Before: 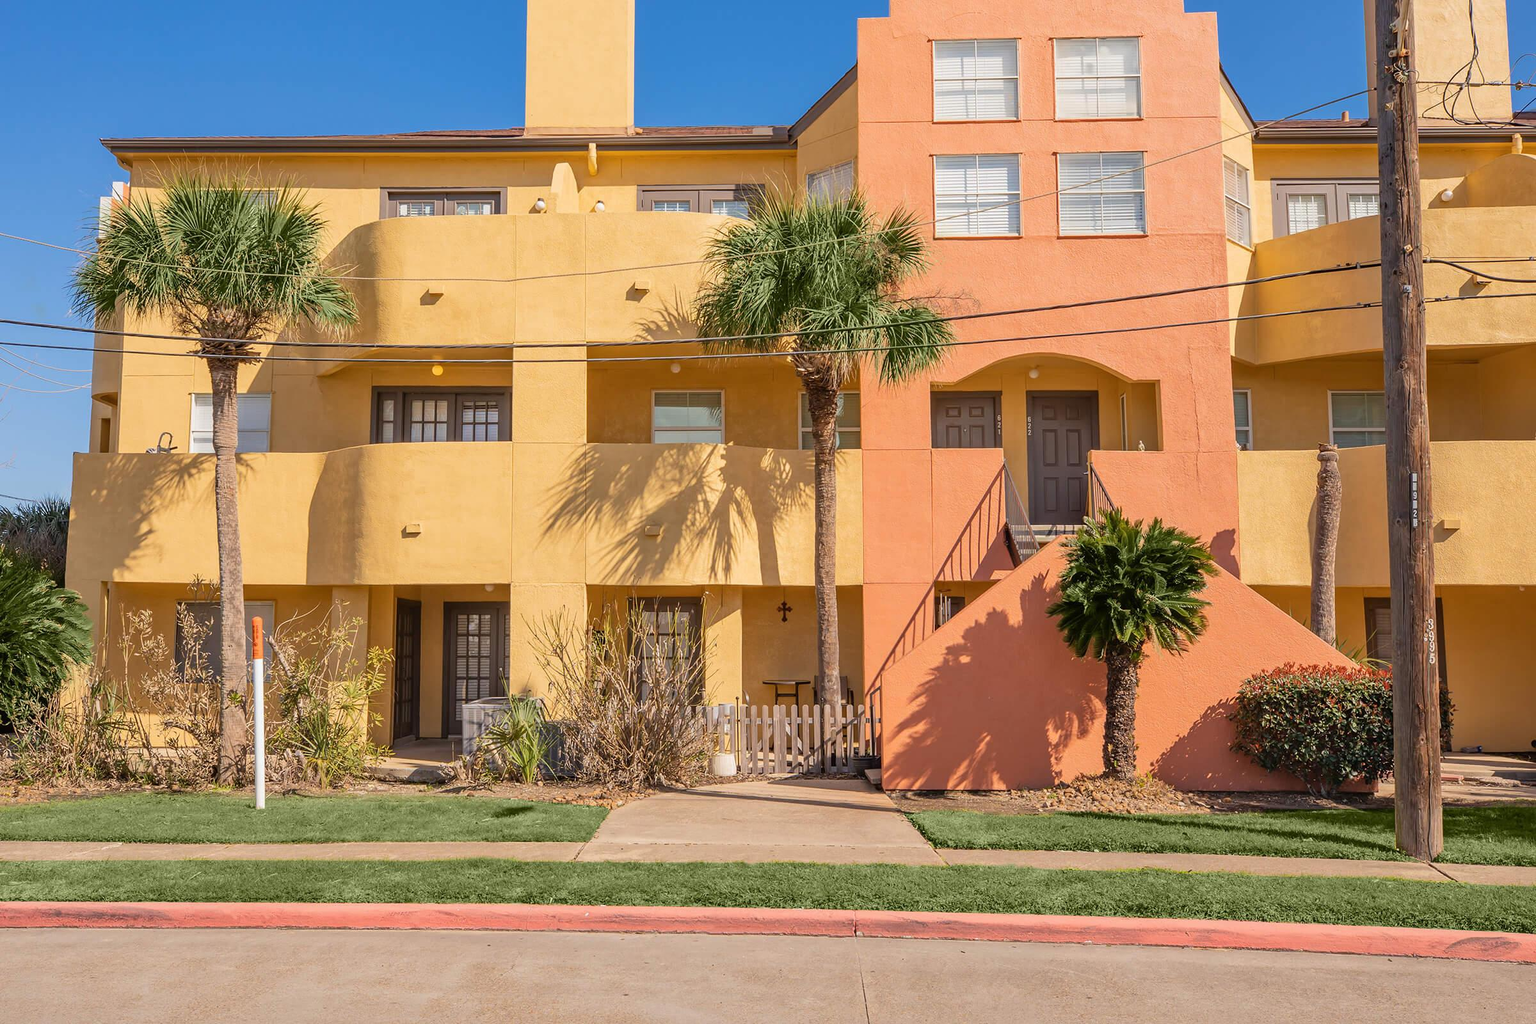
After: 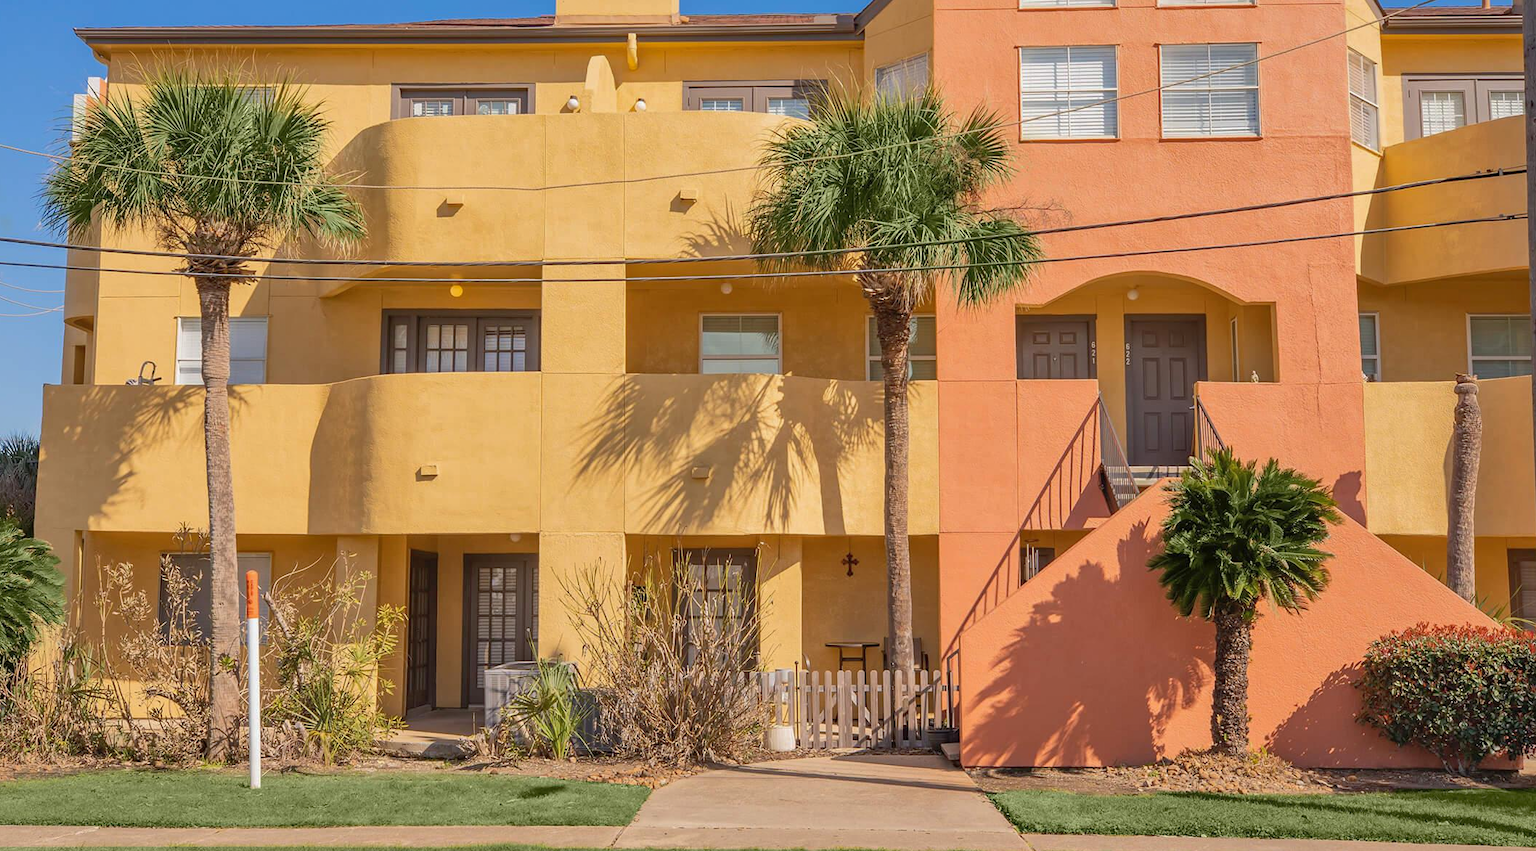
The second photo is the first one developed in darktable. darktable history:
shadows and highlights: on, module defaults
crop and rotate: left 2.326%, top 11.162%, right 9.49%, bottom 15.5%
